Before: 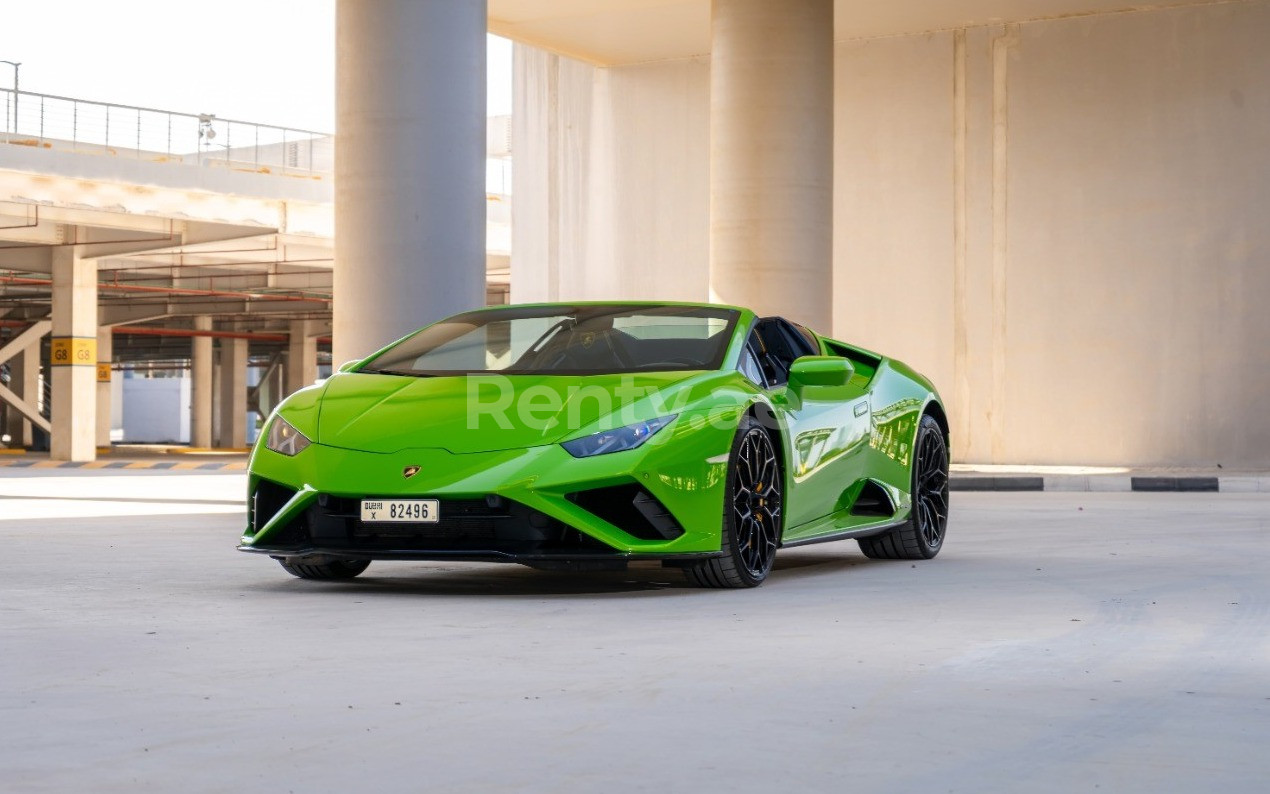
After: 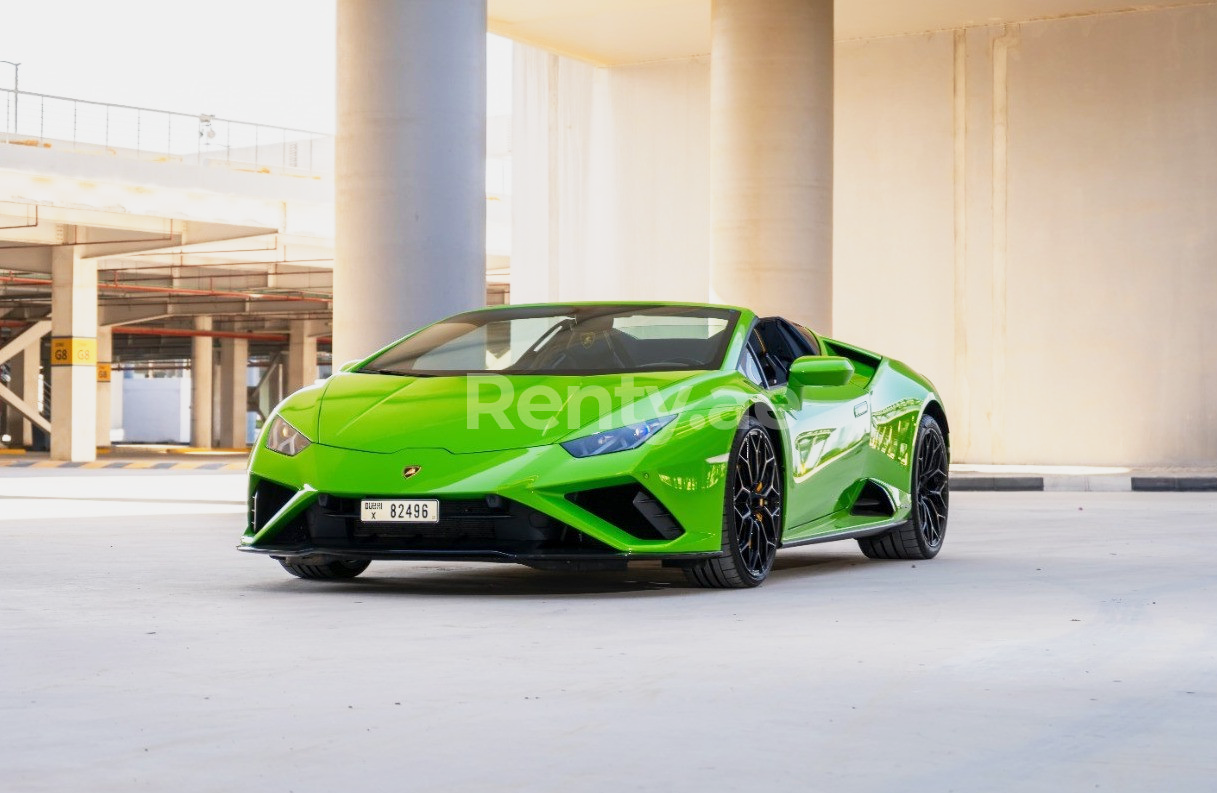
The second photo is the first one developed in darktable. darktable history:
base curve: curves: ch0 [(0, 0) (0.088, 0.125) (0.176, 0.251) (0.354, 0.501) (0.613, 0.749) (1, 0.877)], preserve colors none
crop: right 4.126%, bottom 0.031%
